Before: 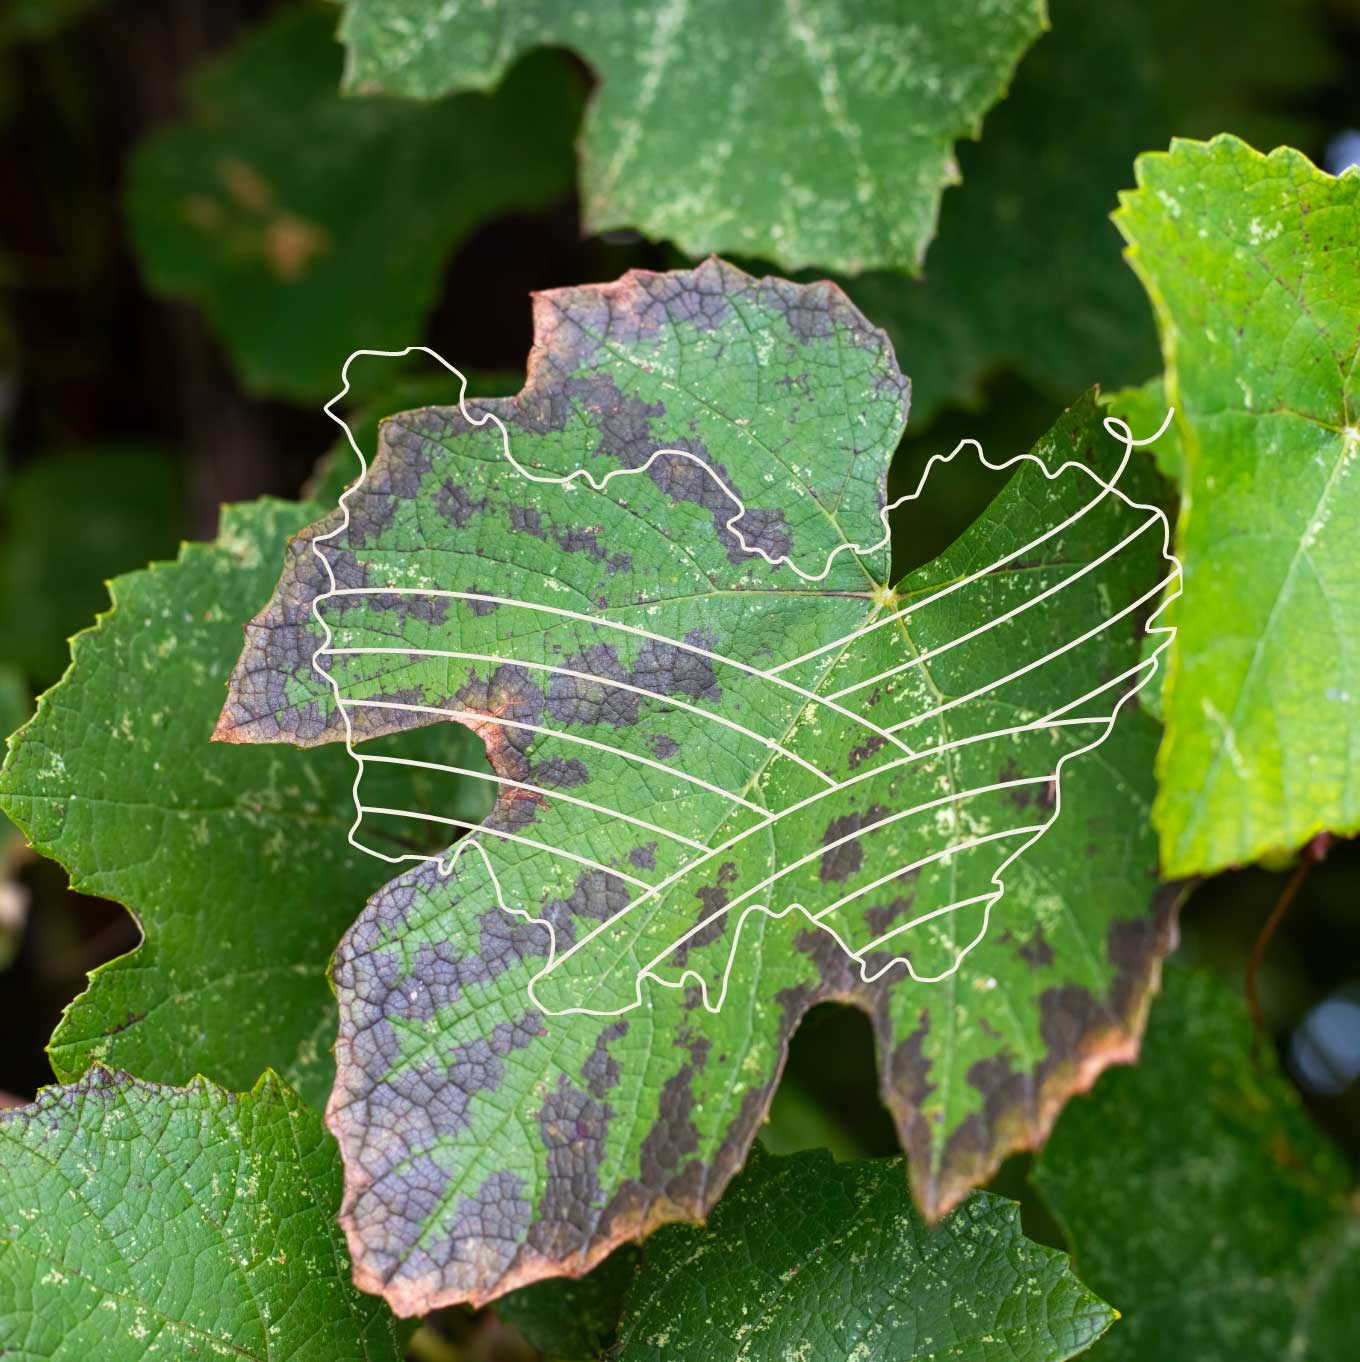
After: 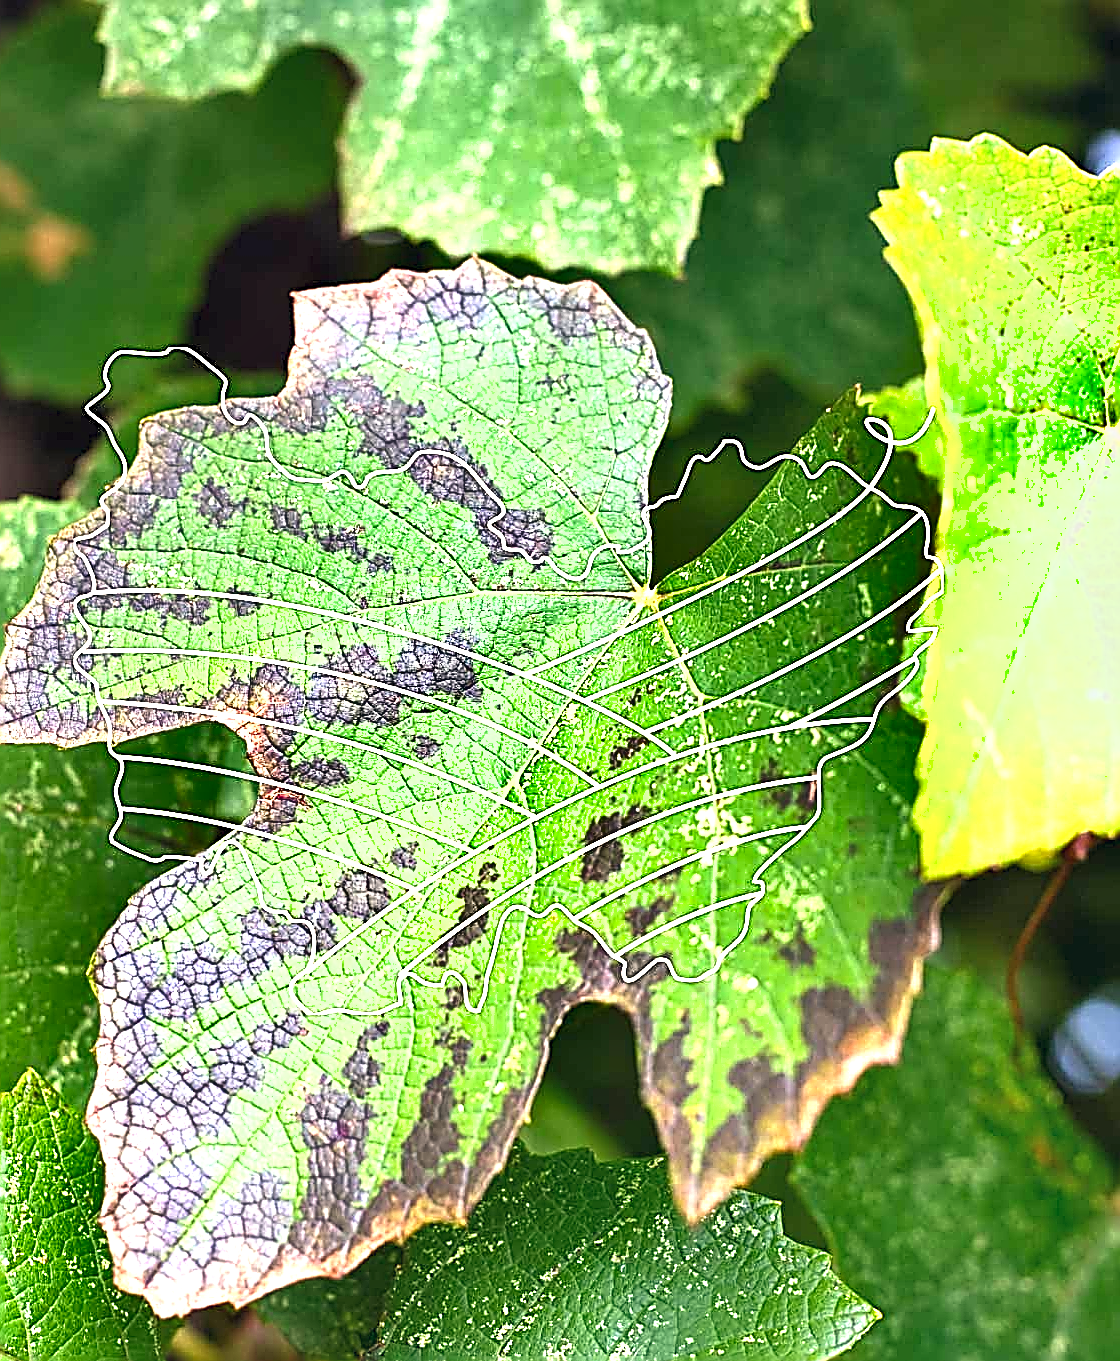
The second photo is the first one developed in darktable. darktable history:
sharpen: amount 2
exposure: black level correction 0, exposure 1.55 EV, compensate exposure bias true, compensate highlight preservation false
shadows and highlights: soften with gaussian
crop: left 17.582%, bottom 0.031%
color balance rgb: shadows lift › hue 87.51°, highlights gain › chroma 1.62%, highlights gain › hue 55.1°, global offset › chroma 0.06%, global offset › hue 253.66°, linear chroma grading › global chroma 0.5%
